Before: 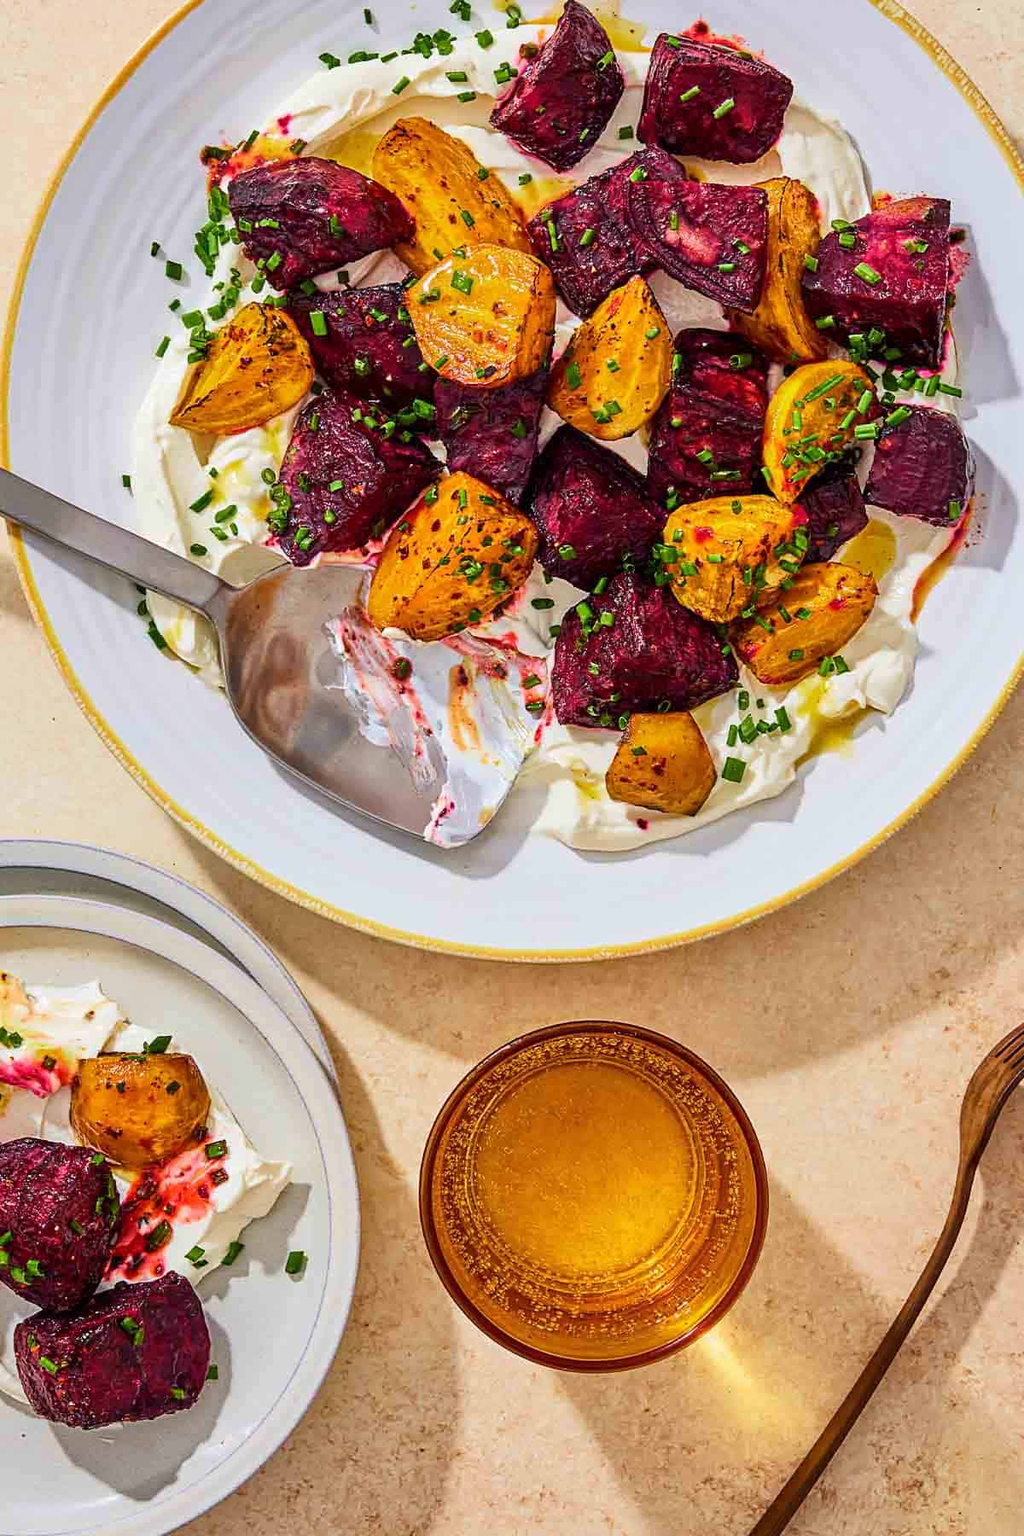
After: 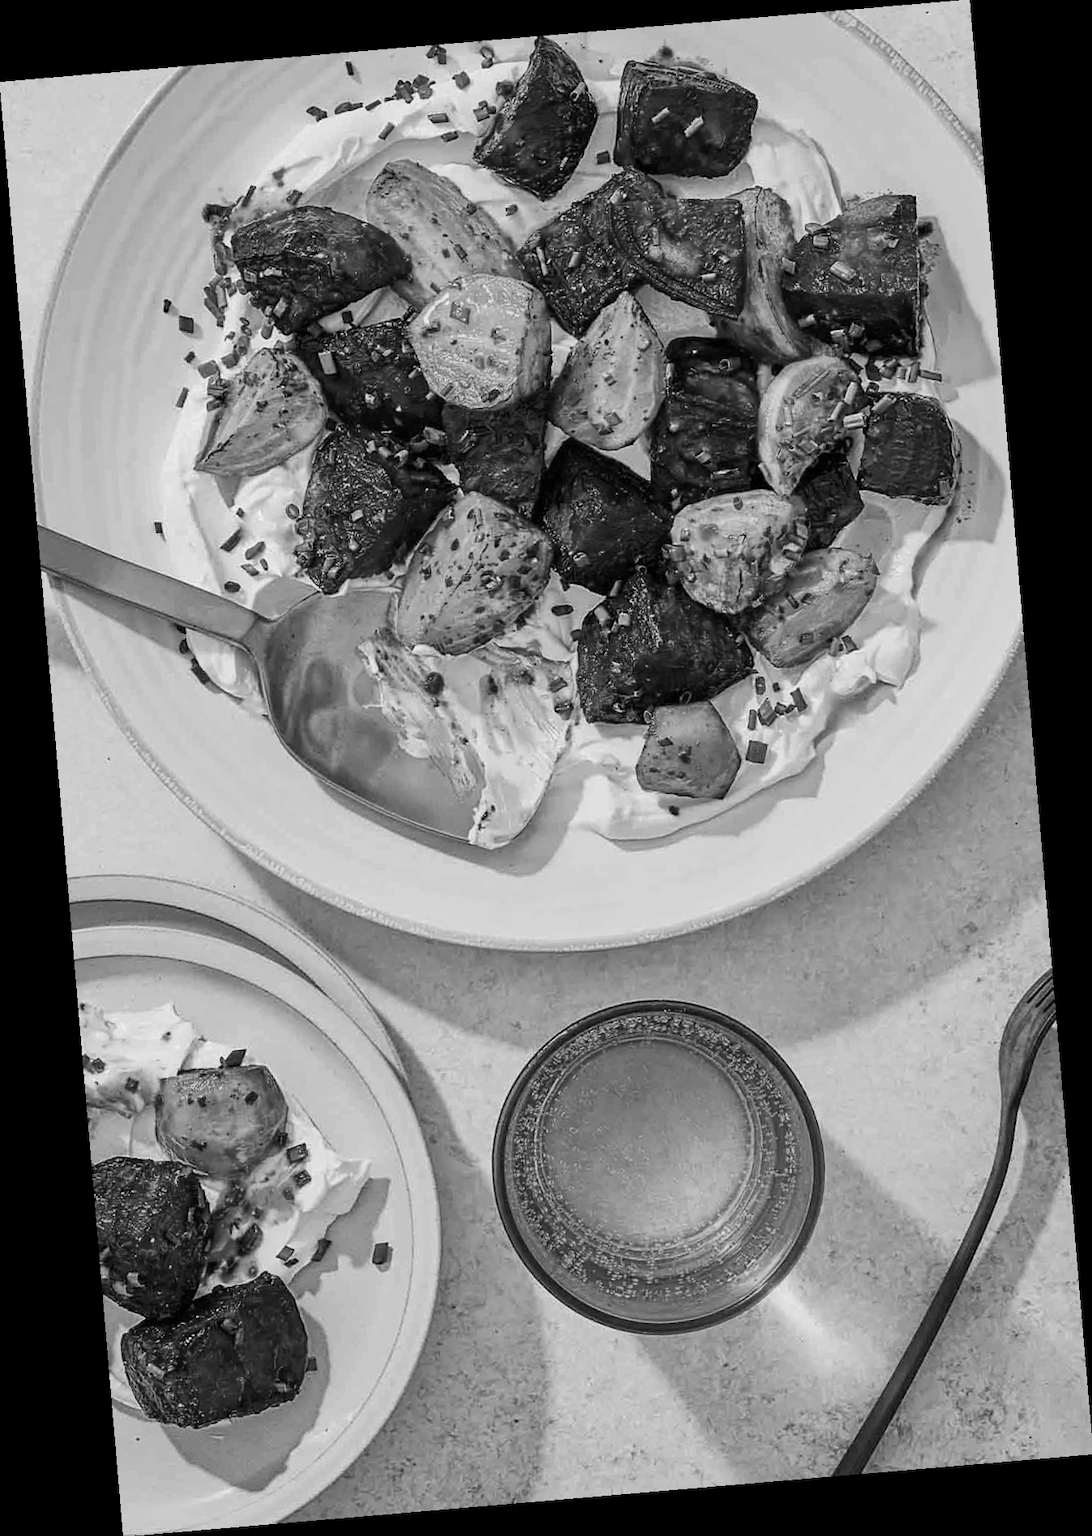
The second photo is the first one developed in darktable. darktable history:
monochrome: a -71.75, b 75.82
rotate and perspective: rotation -4.86°, automatic cropping off
